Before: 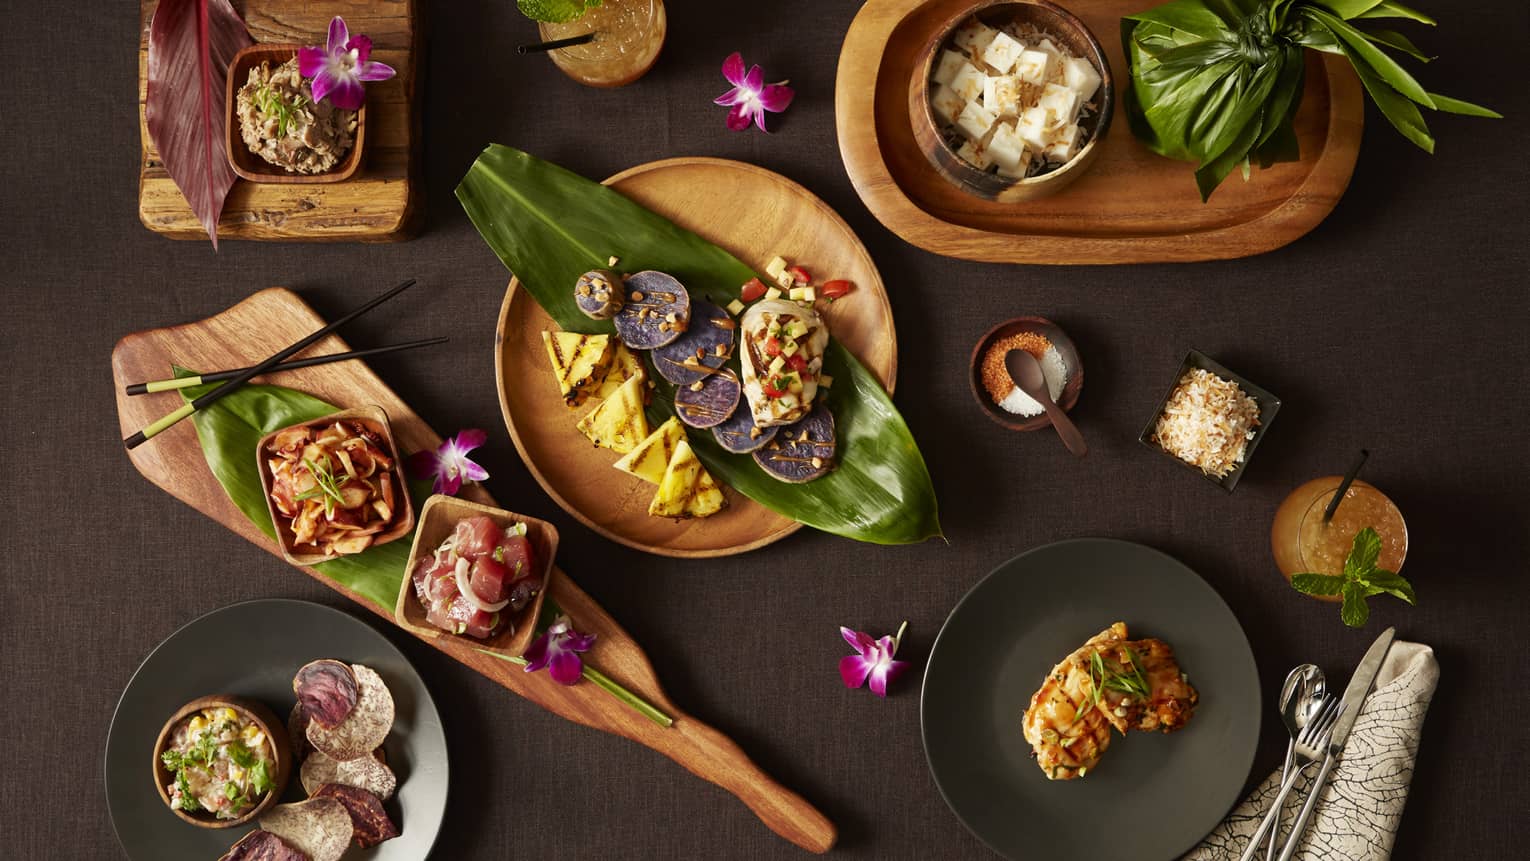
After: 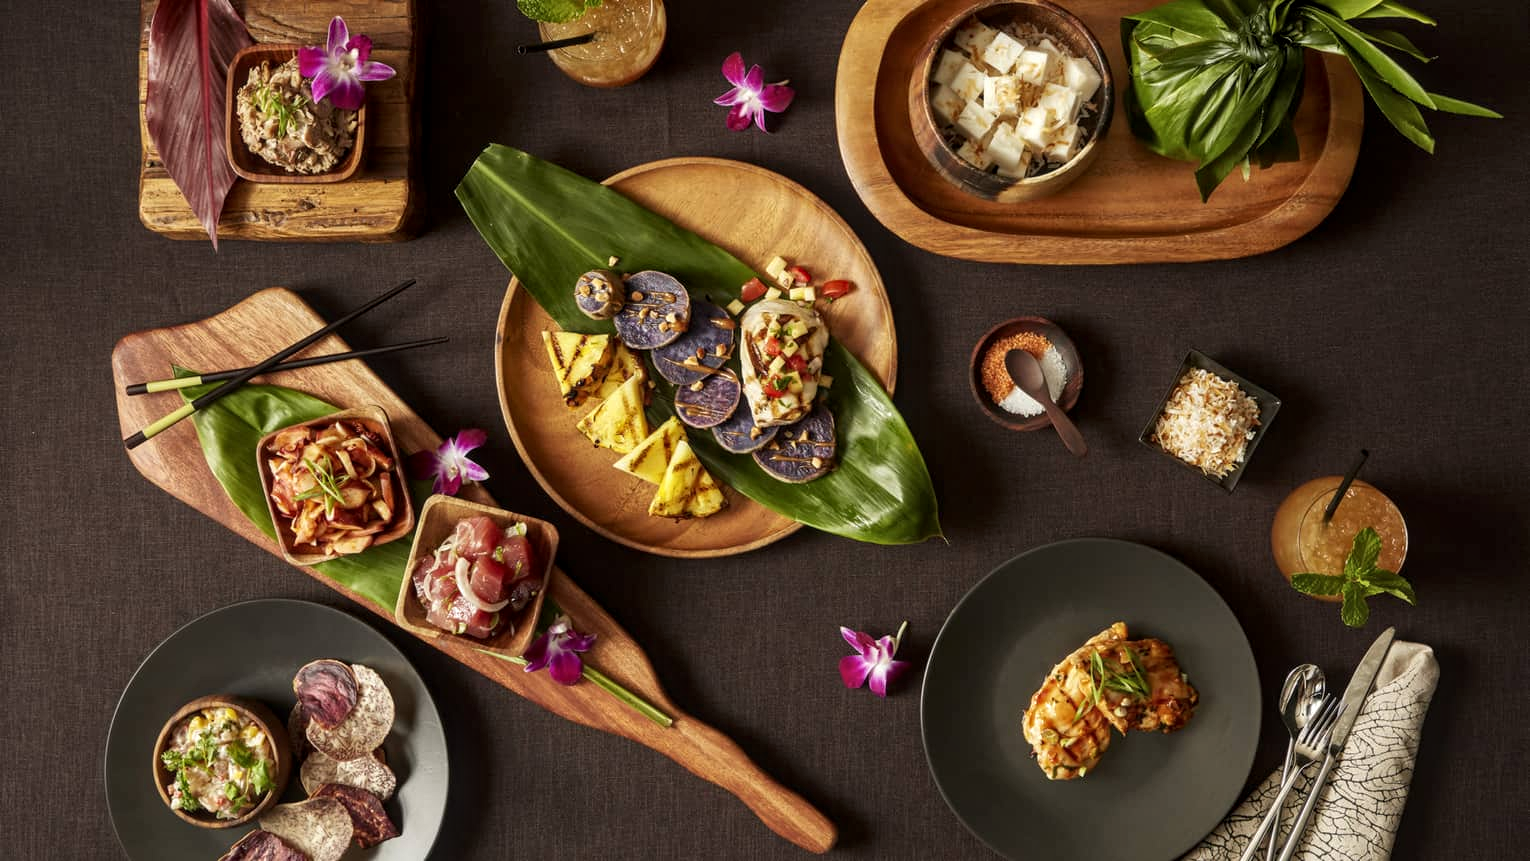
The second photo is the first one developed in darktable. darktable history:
local contrast: detail 130%
white balance: red 1, blue 1
